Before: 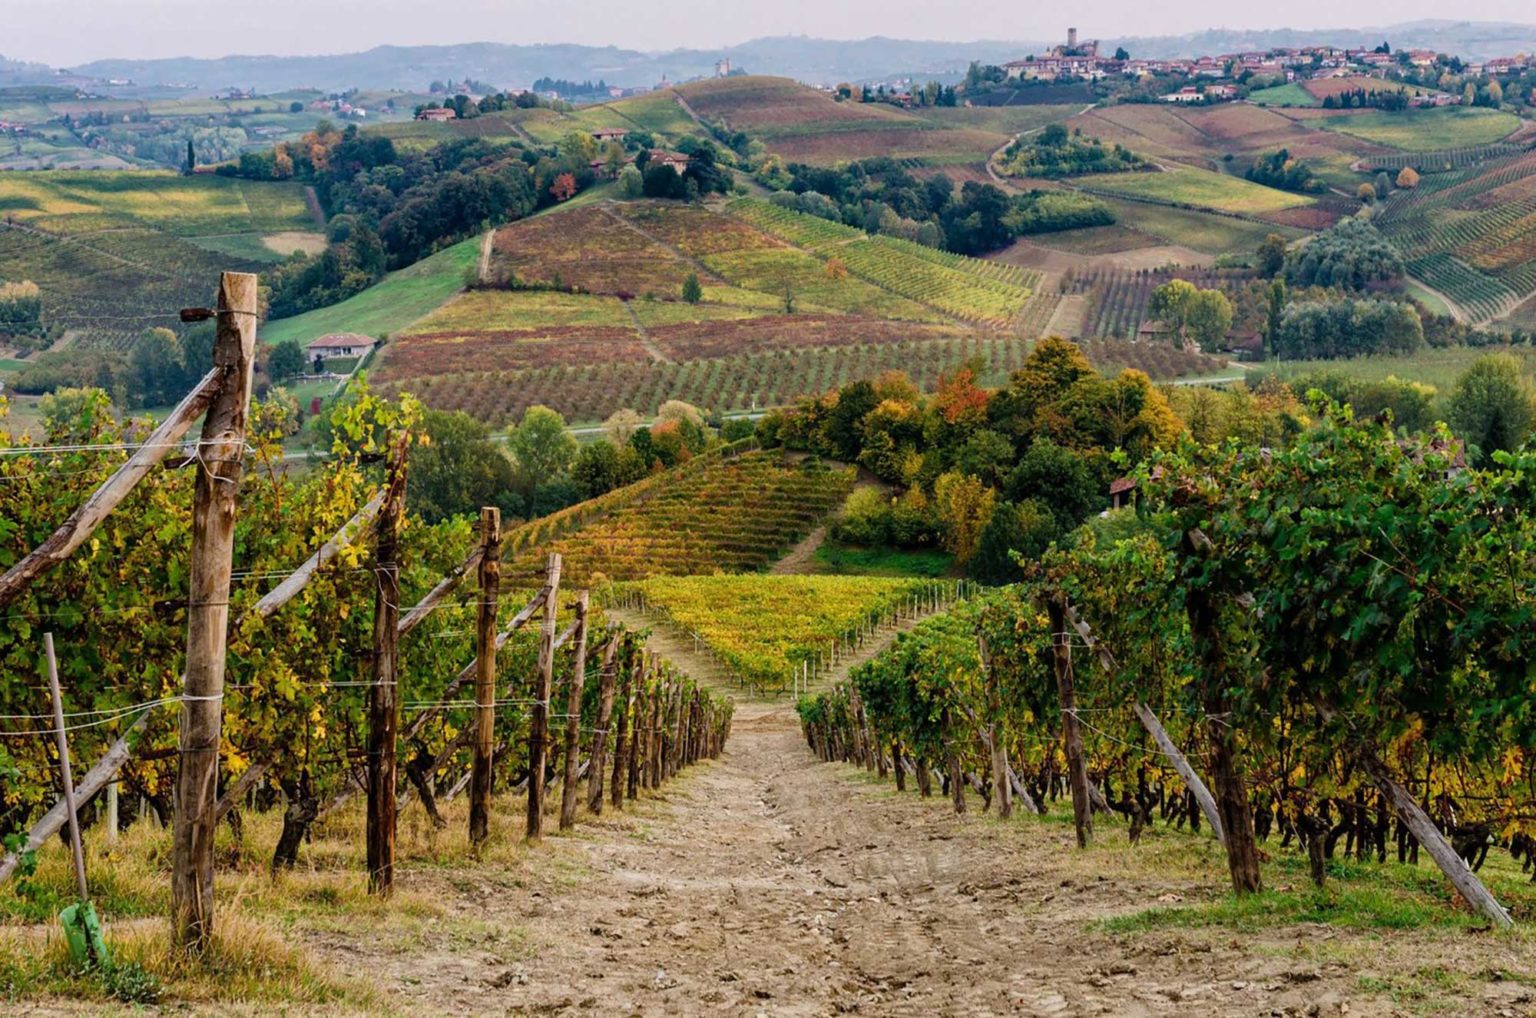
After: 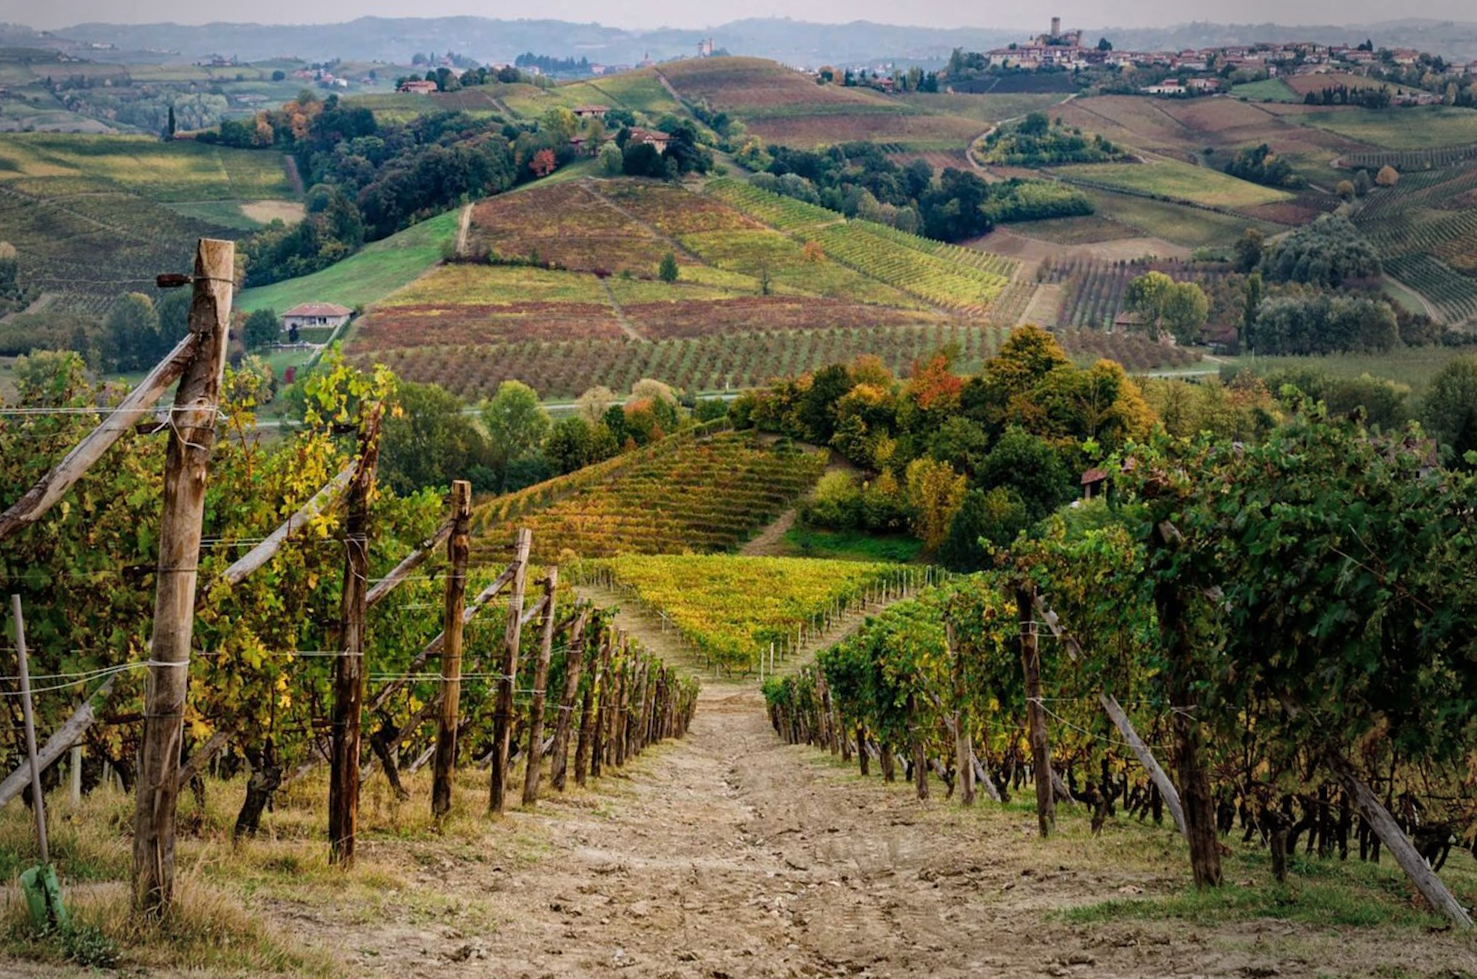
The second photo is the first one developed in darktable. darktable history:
vignetting: fall-off start 65.06%, brightness -0.454, saturation -0.297, center (-0.117, -0.008), width/height ratio 0.878
crop and rotate: angle -1.52°
